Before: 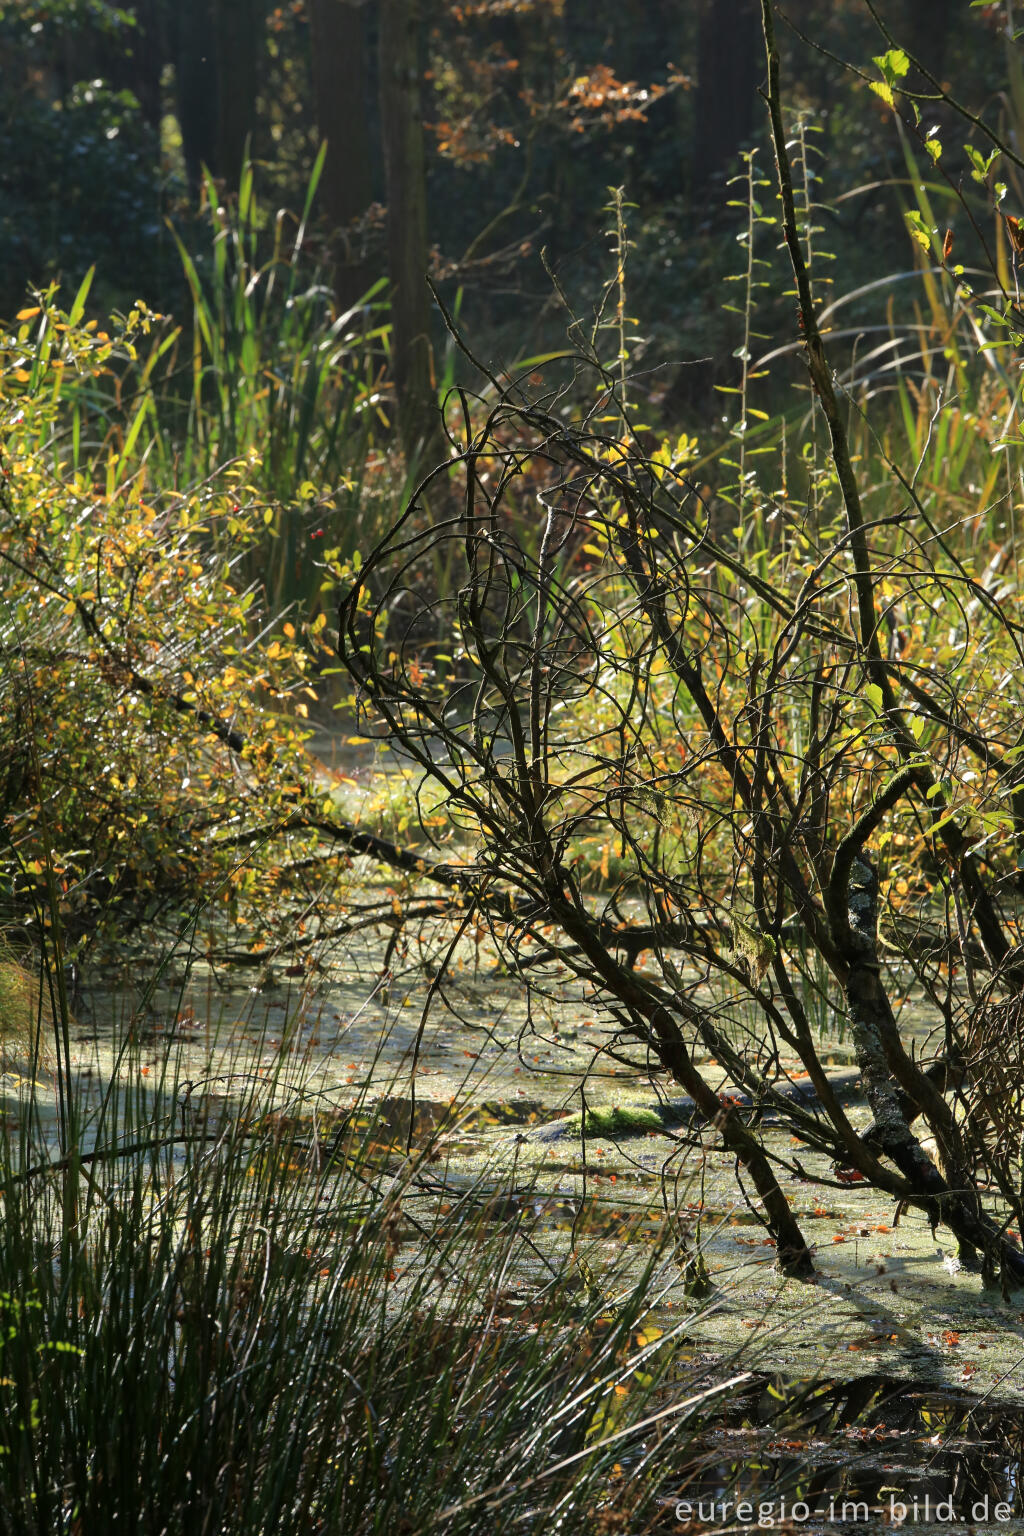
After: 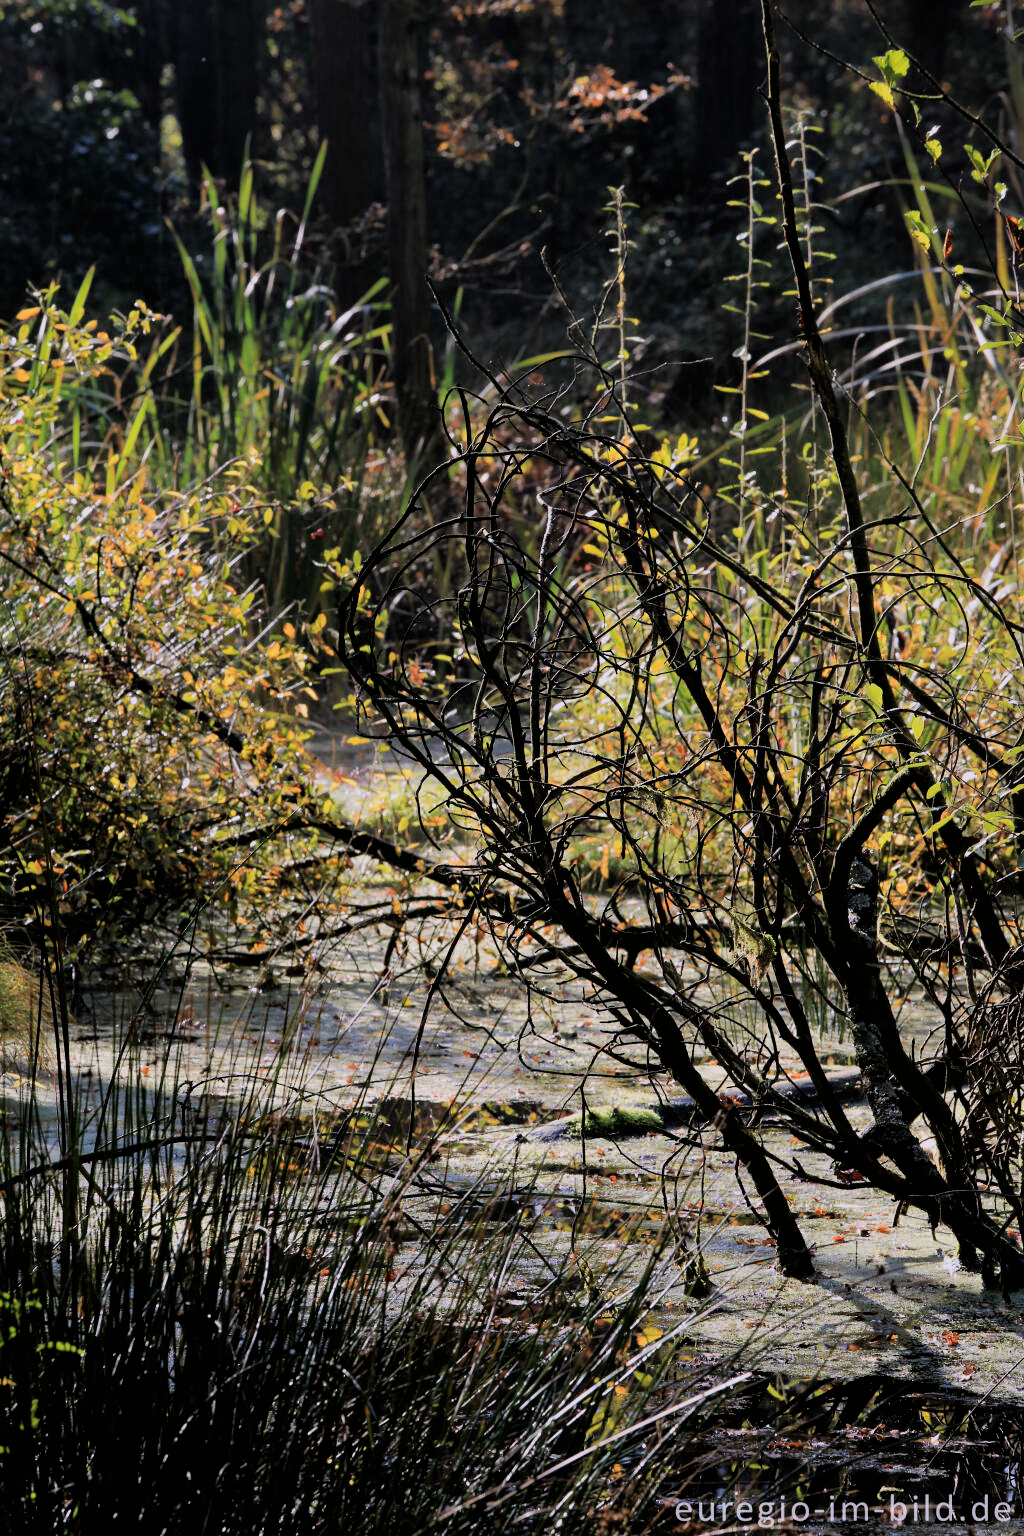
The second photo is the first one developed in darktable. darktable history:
filmic rgb: black relative exposure -5 EV, hardness 2.88, contrast 1.2, highlights saturation mix -30%
white balance: red 1.042, blue 1.17
